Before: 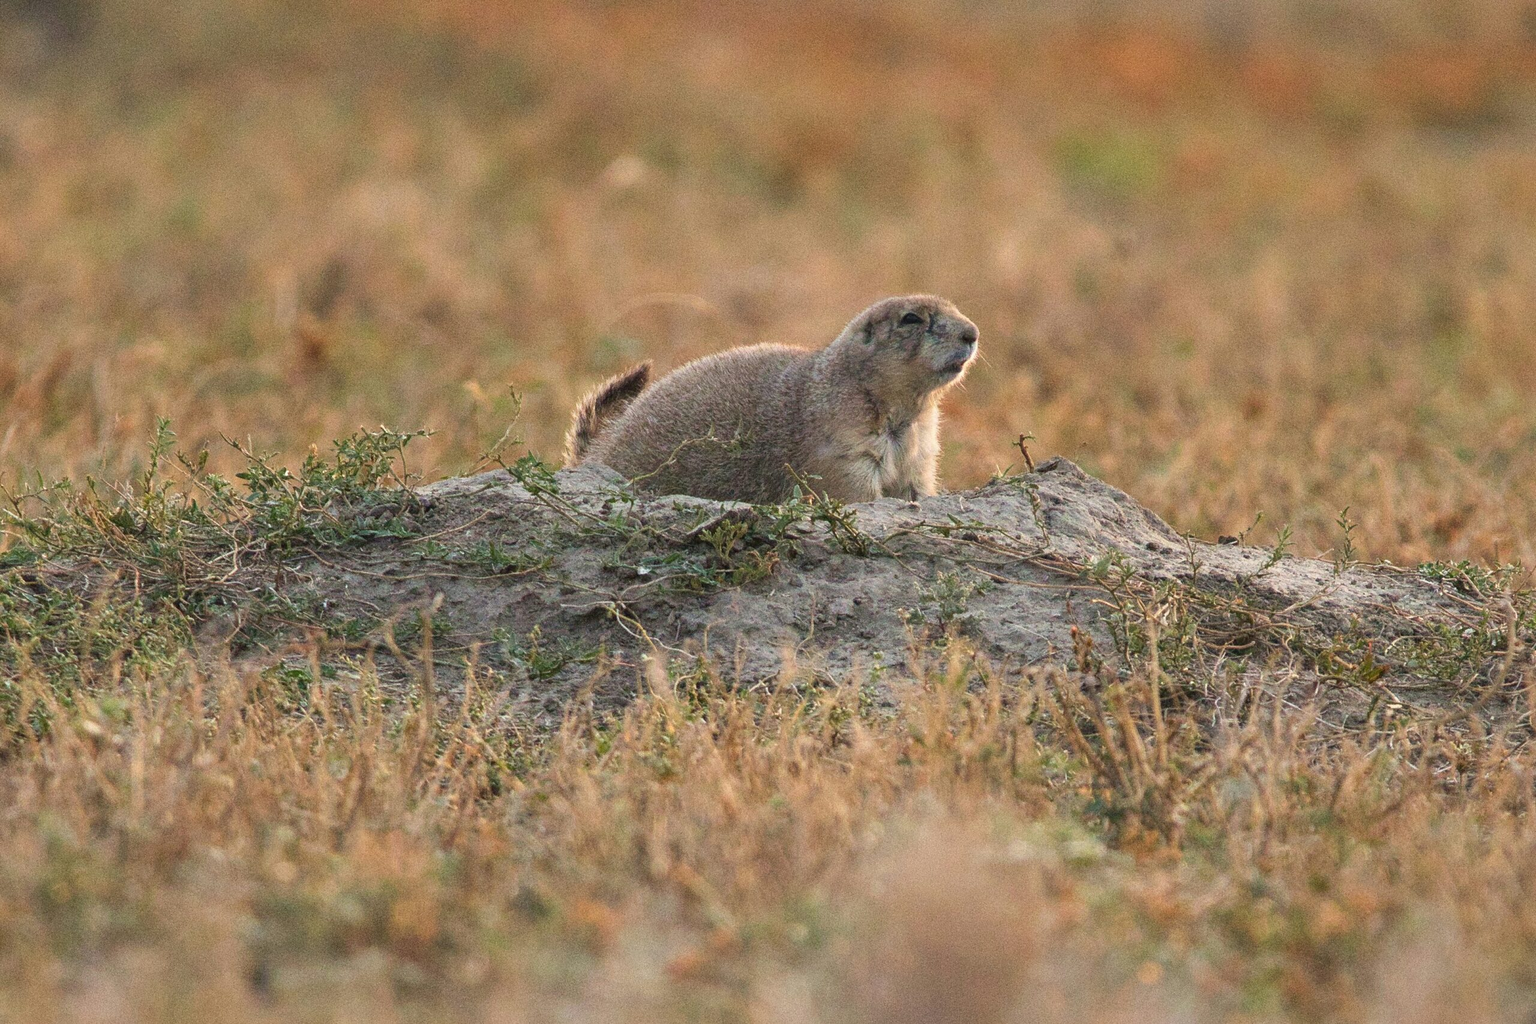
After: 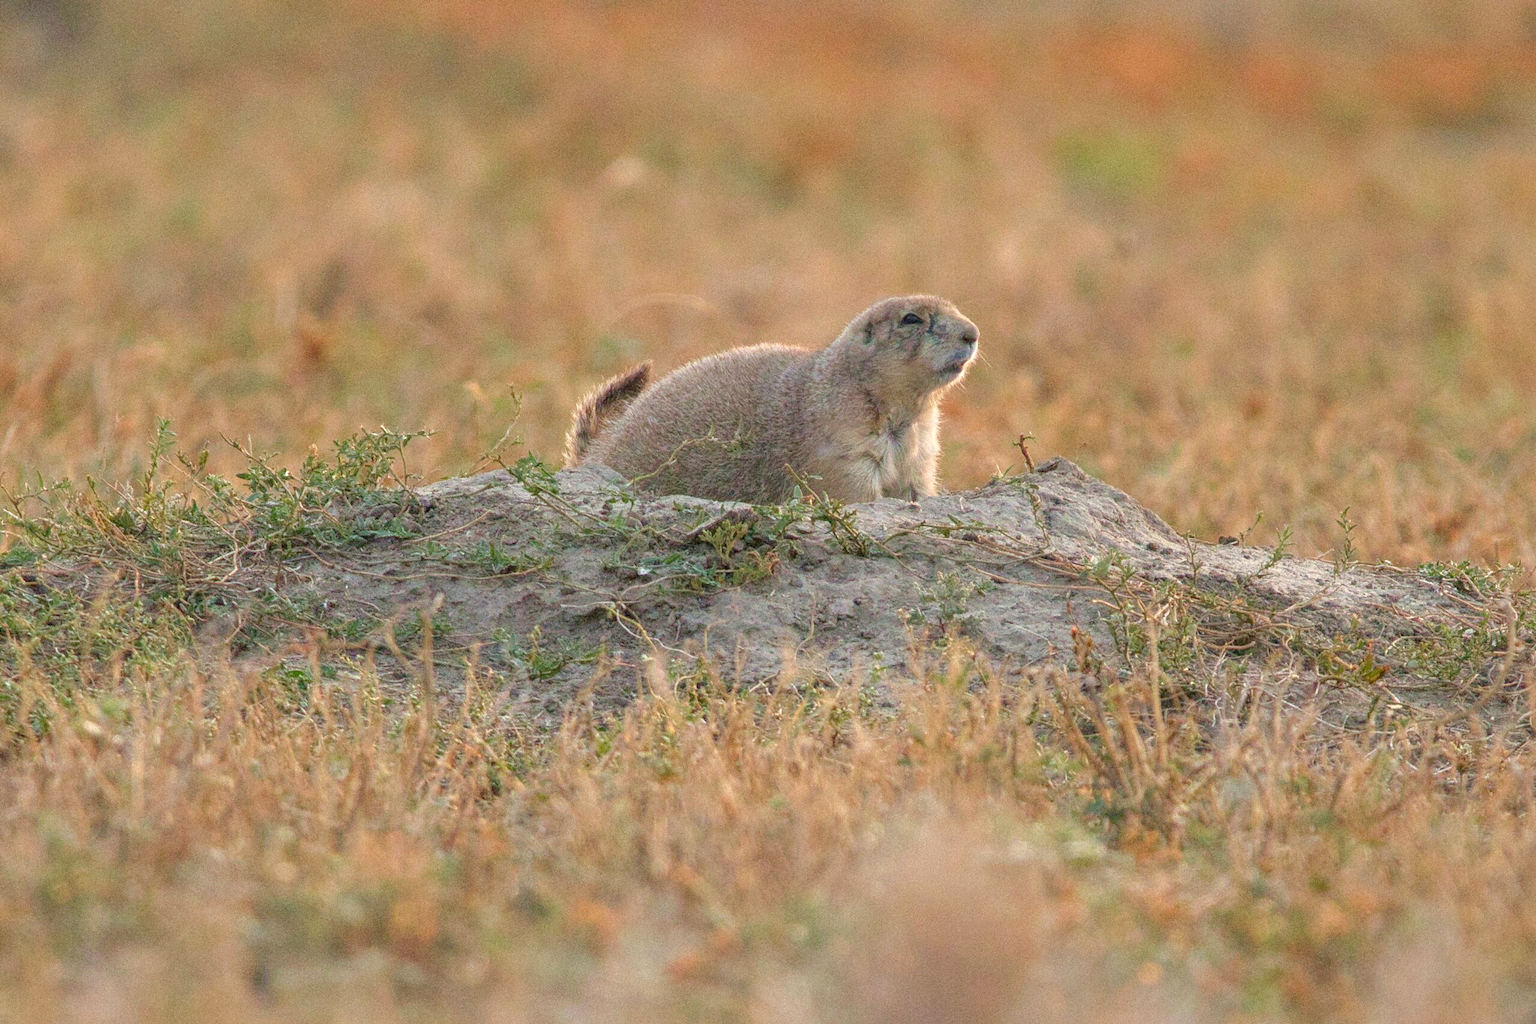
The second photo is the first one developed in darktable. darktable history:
local contrast: on, module defaults
tone curve: curves: ch0 [(0, 0) (0.004, 0.008) (0.077, 0.156) (0.169, 0.29) (0.774, 0.774) (1, 1)], color space Lab, linked channels, preserve colors none
